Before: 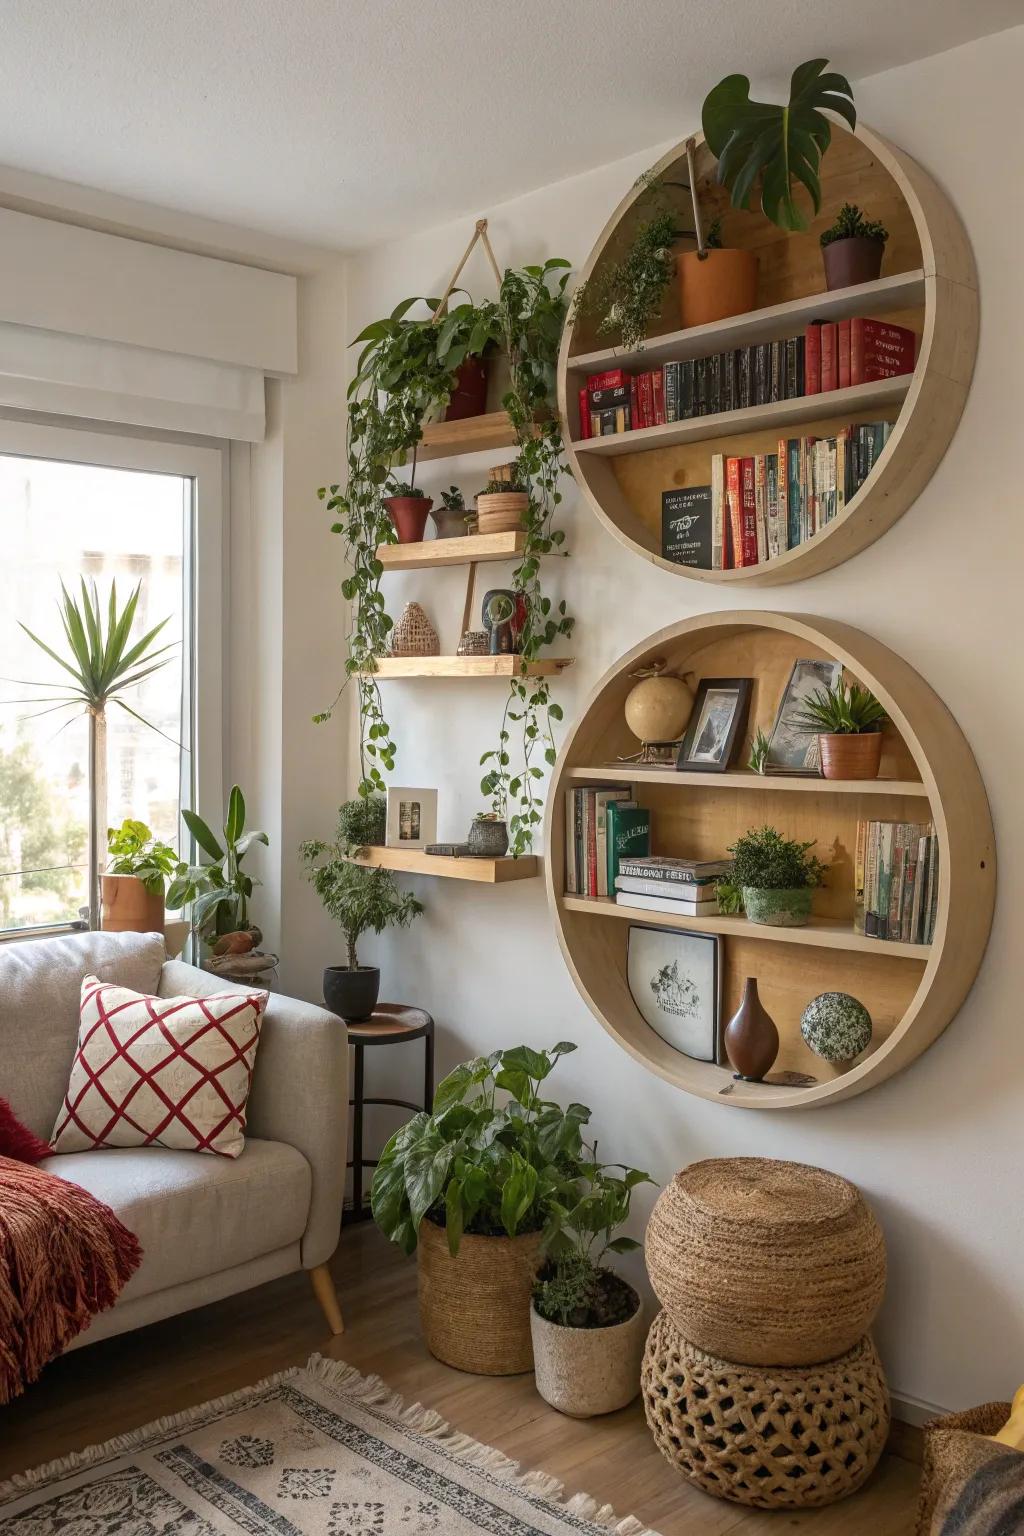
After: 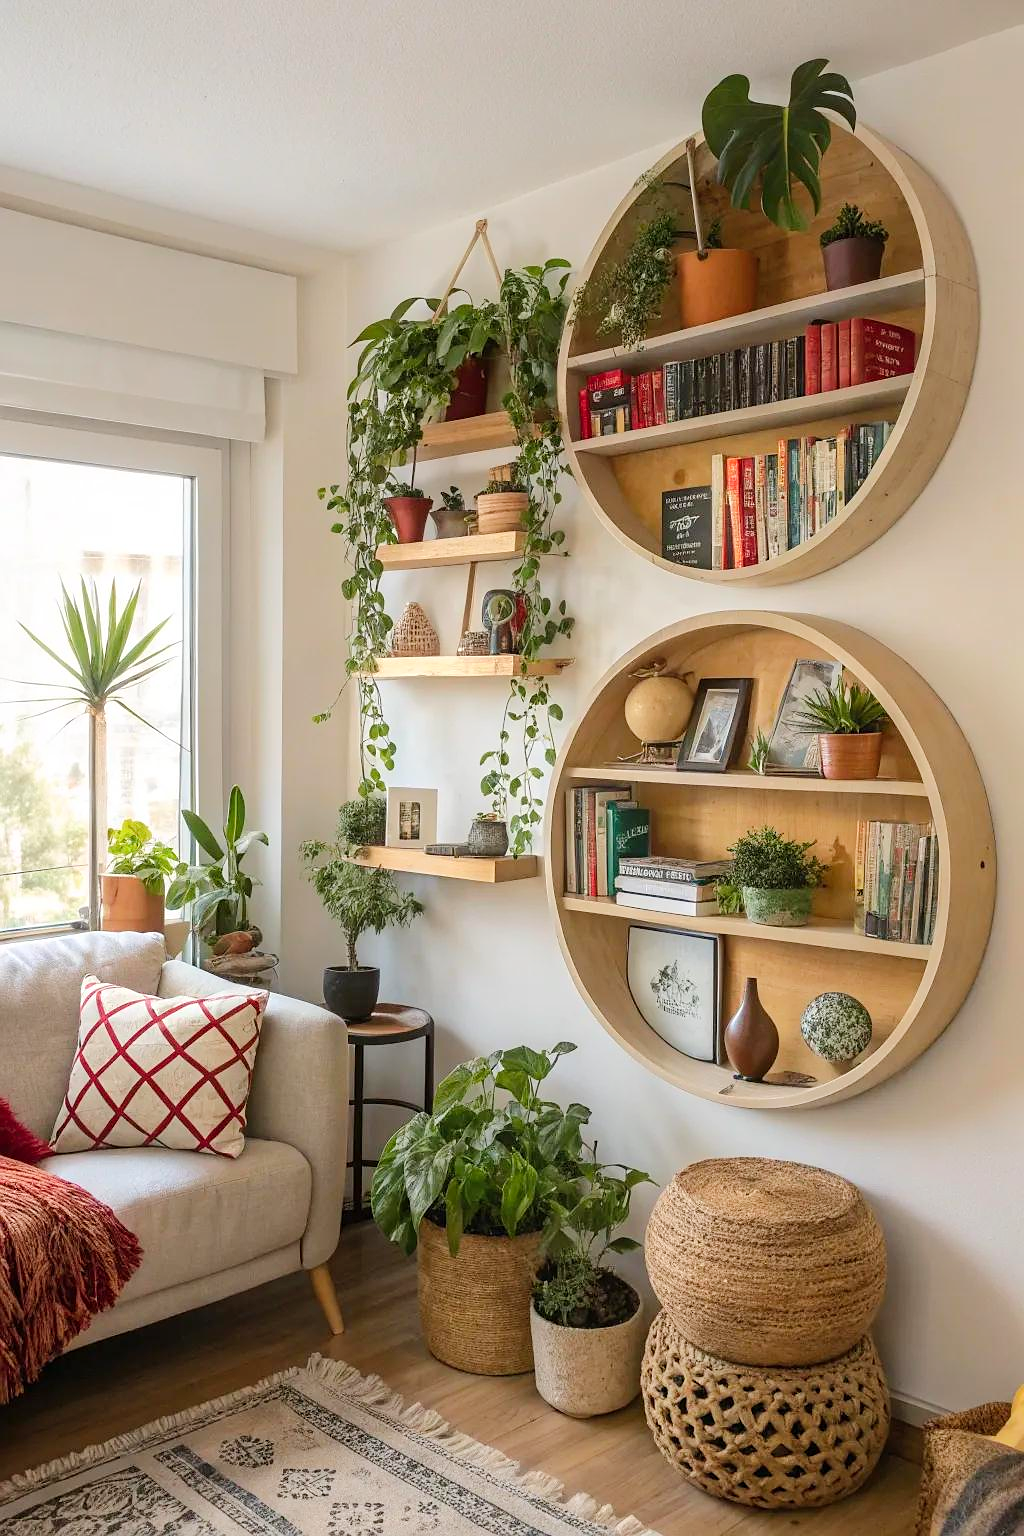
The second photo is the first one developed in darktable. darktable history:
base curve: curves: ch0 [(0, 0) (0.297, 0.298) (1, 1)]
tone equalizer: on, module defaults
tone curve: curves: ch0 [(0, 0) (0.003, 0.004) (0.011, 0.015) (0.025, 0.033) (0.044, 0.059) (0.069, 0.092) (0.1, 0.132) (0.136, 0.18) (0.177, 0.235) (0.224, 0.297) (0.277, 0.366) (0.335, 0.44) (0.399, 0.52) (0.468, 0.594) (0.543, 0.661) (0.623, 0.727) (0.709, 0.79) (0.801, 0.86) (0.898, 0.928) (1, 1)], color space Lab, linked channels, preserve colors none
sharpen: radius 1.046
